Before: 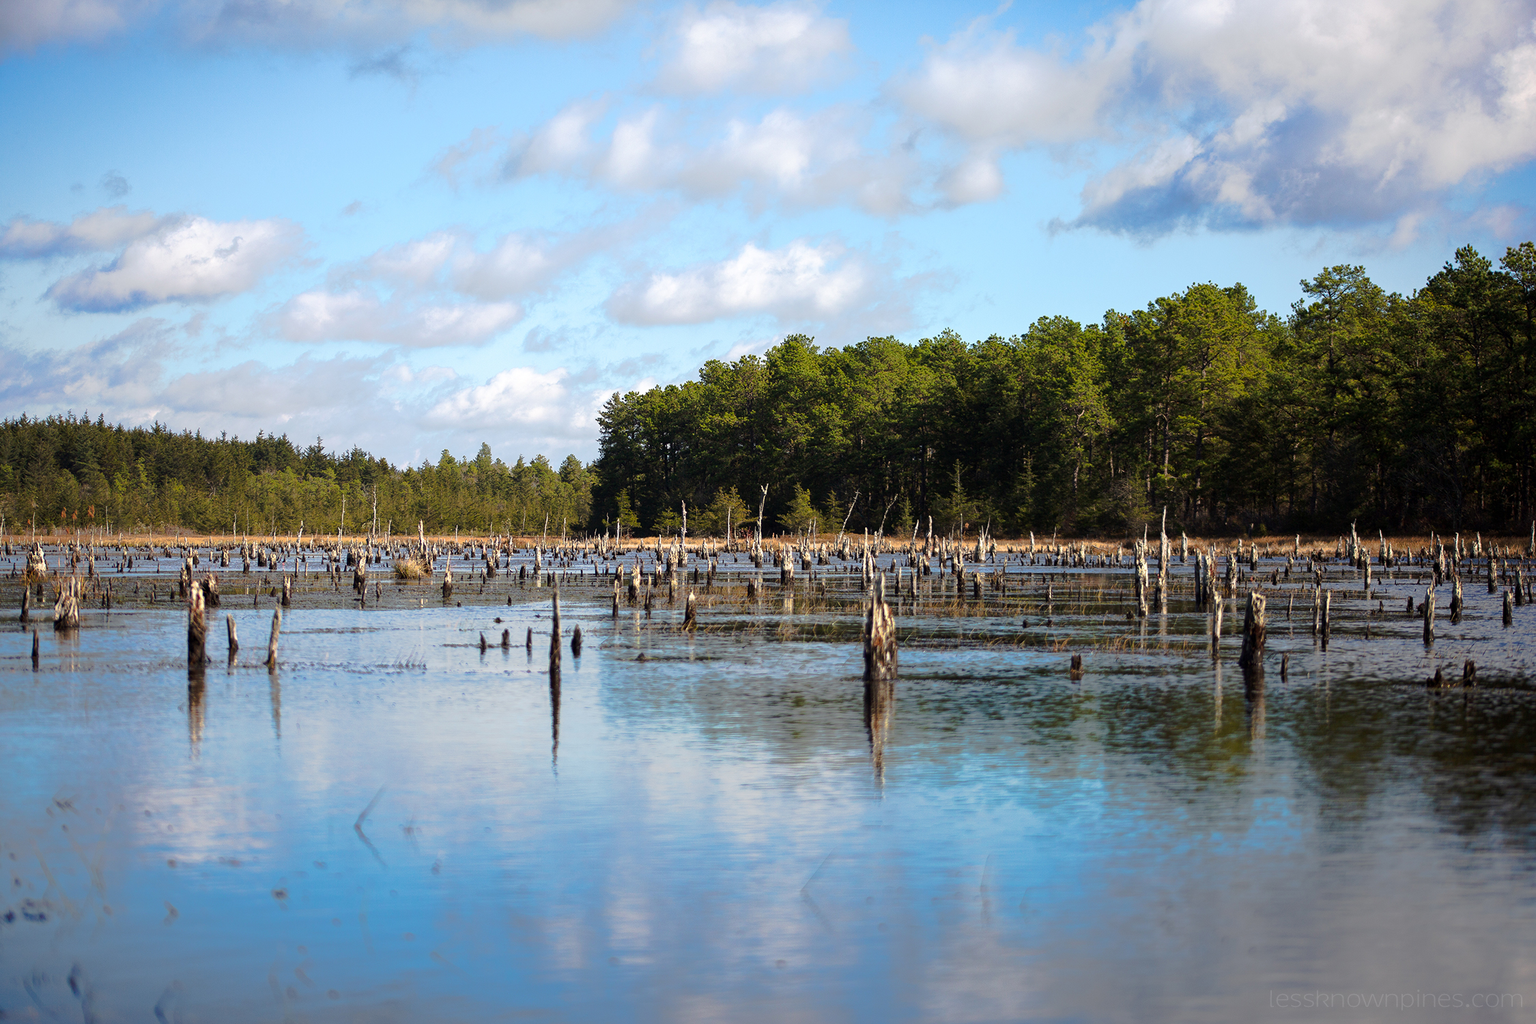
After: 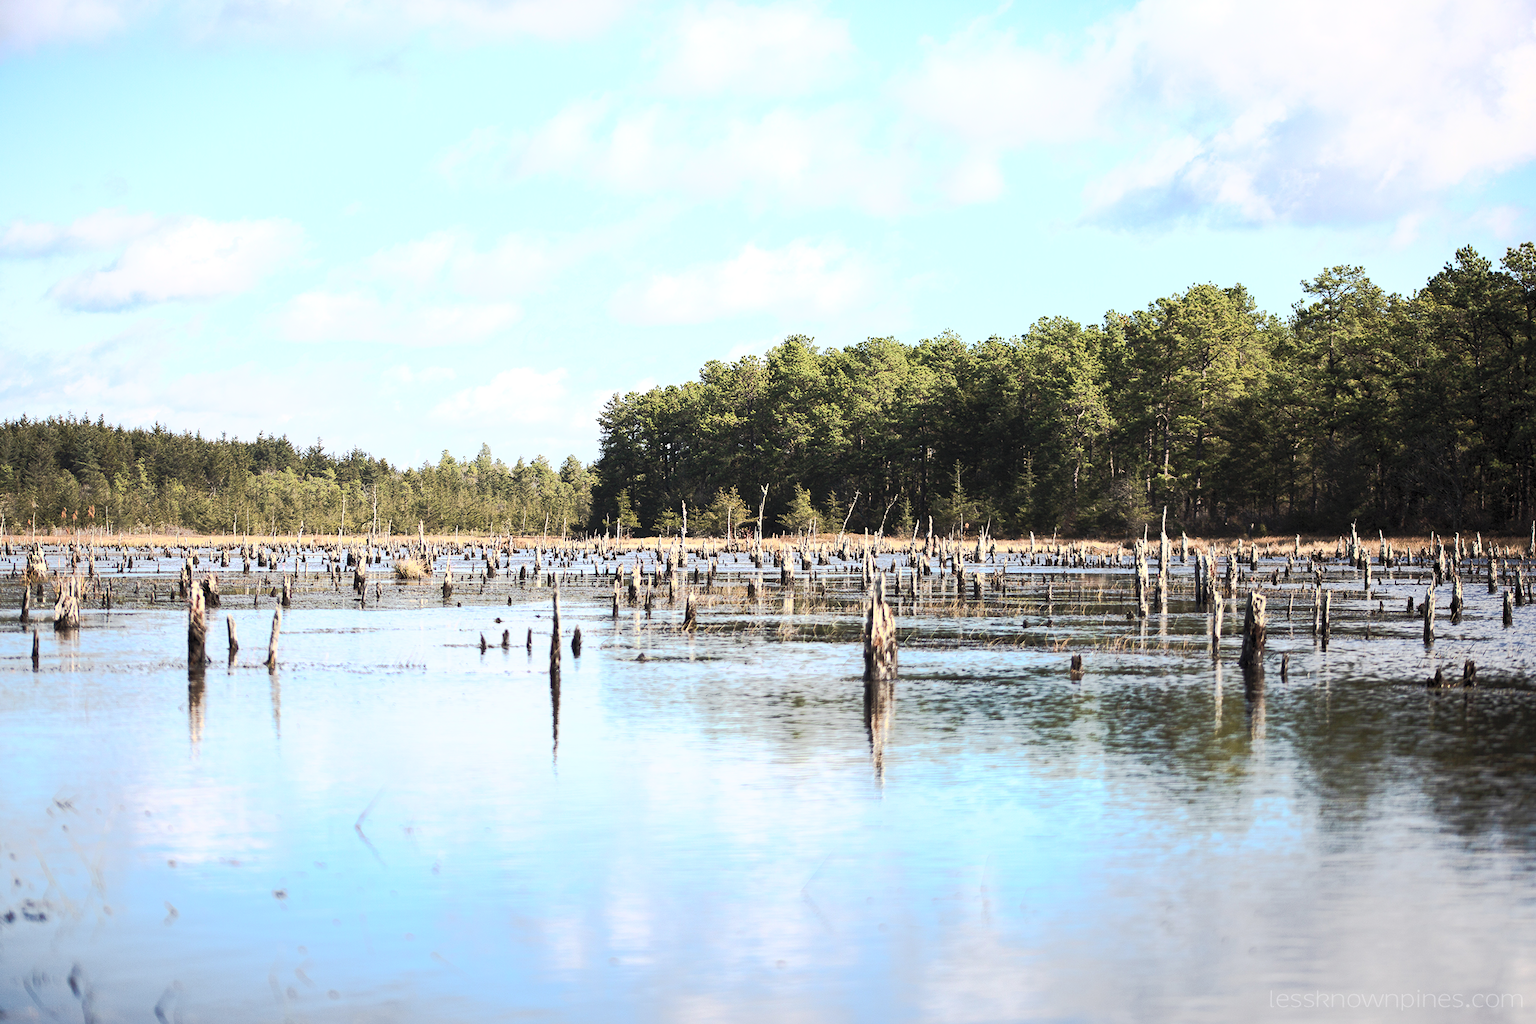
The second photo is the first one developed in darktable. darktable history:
contrast brightness saturation: contrast 0.427, brightness 0.549, saturation -0.194
exposure: exposure 0.247 EV, compensate highlight preservation false
